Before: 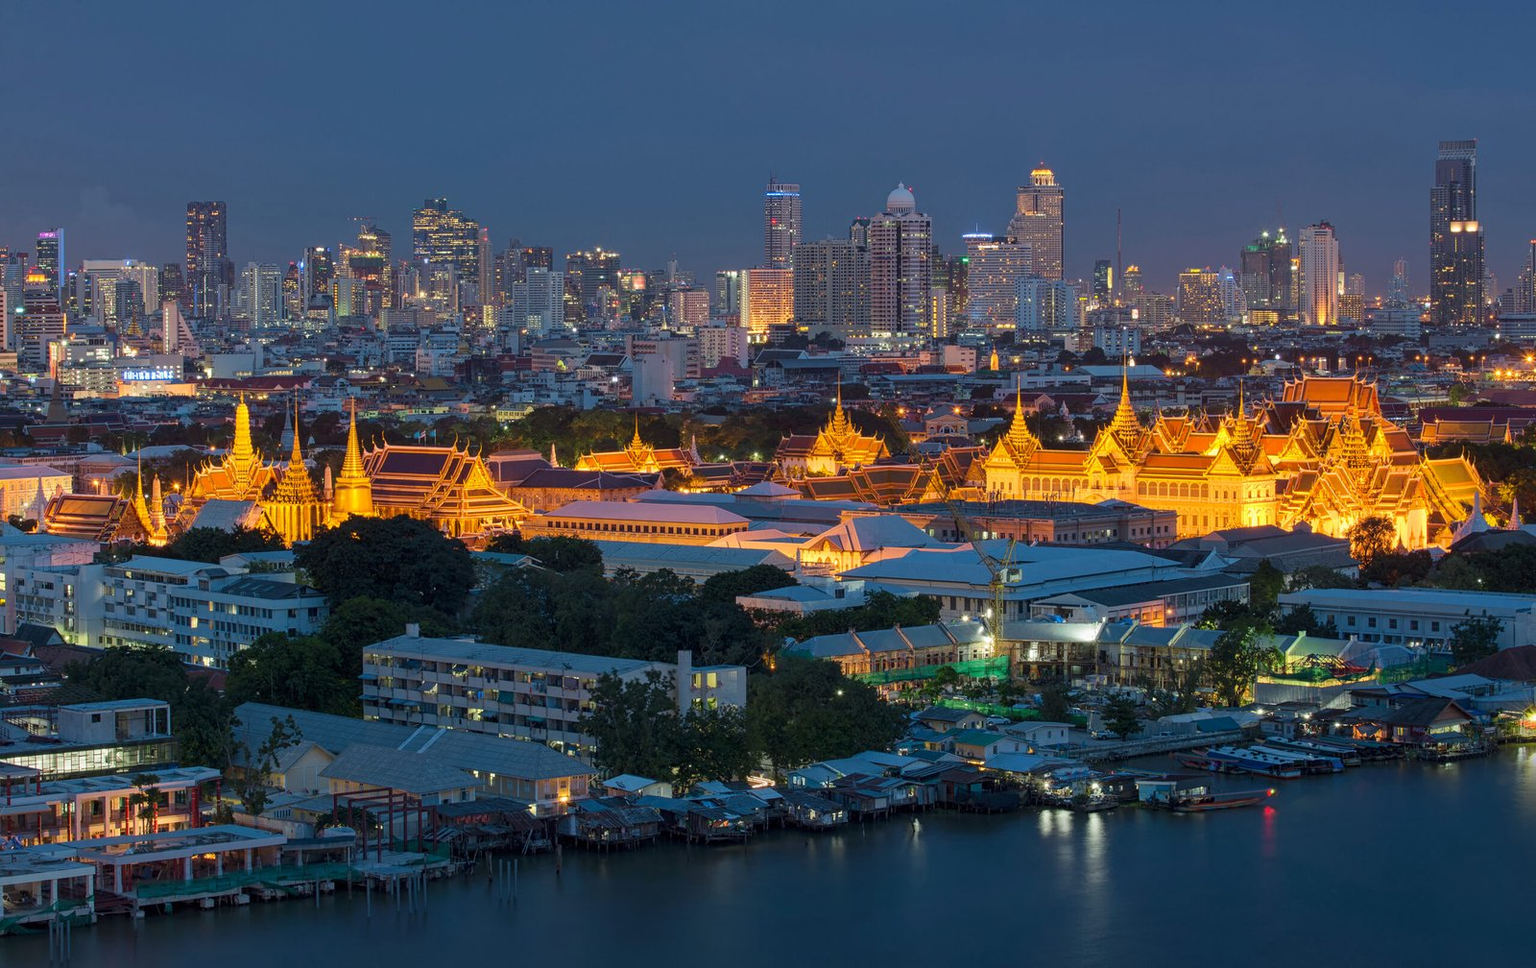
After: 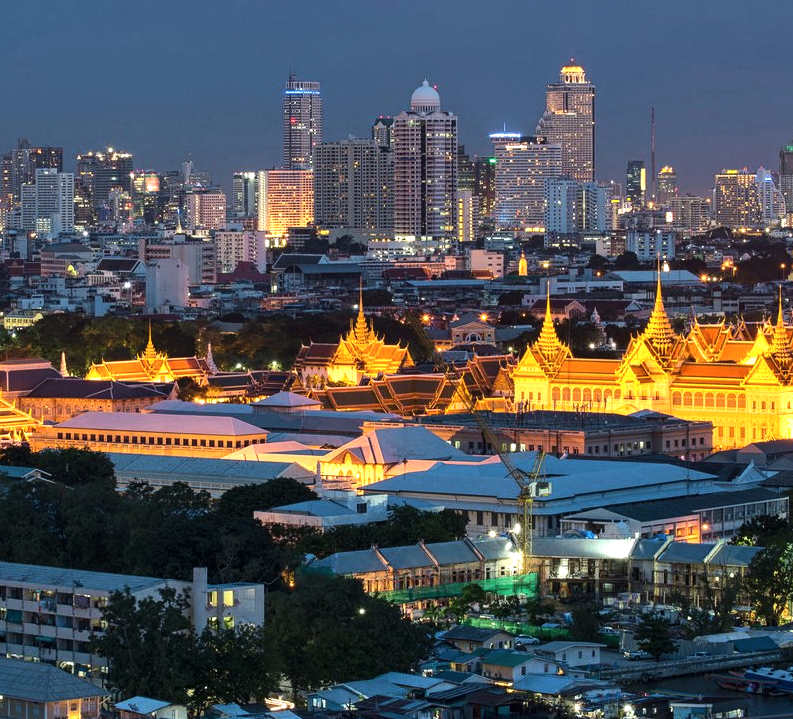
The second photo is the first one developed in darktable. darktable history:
shadows and highlights: radius 171.16, shadows 27, white point adjustment 3.13, highlights -67.95, soften with gaussian
tone equalizer: -8 EV -0.75 EV, -7 EV -0.7 EV, -6 EV -0.6 EV, -5 EV -0.4 EV, -3 EV 0.4 EV, -2 EV 0.6 EV, -1 EV 0.7 EV, +0 EV 0.75 EV, edges refinement/feathering 500, mask exposure compensation -1.57 EV, preserve details no
crop: left 32.075%, top 10.976%, right 18.355%, bottom 17.596%
